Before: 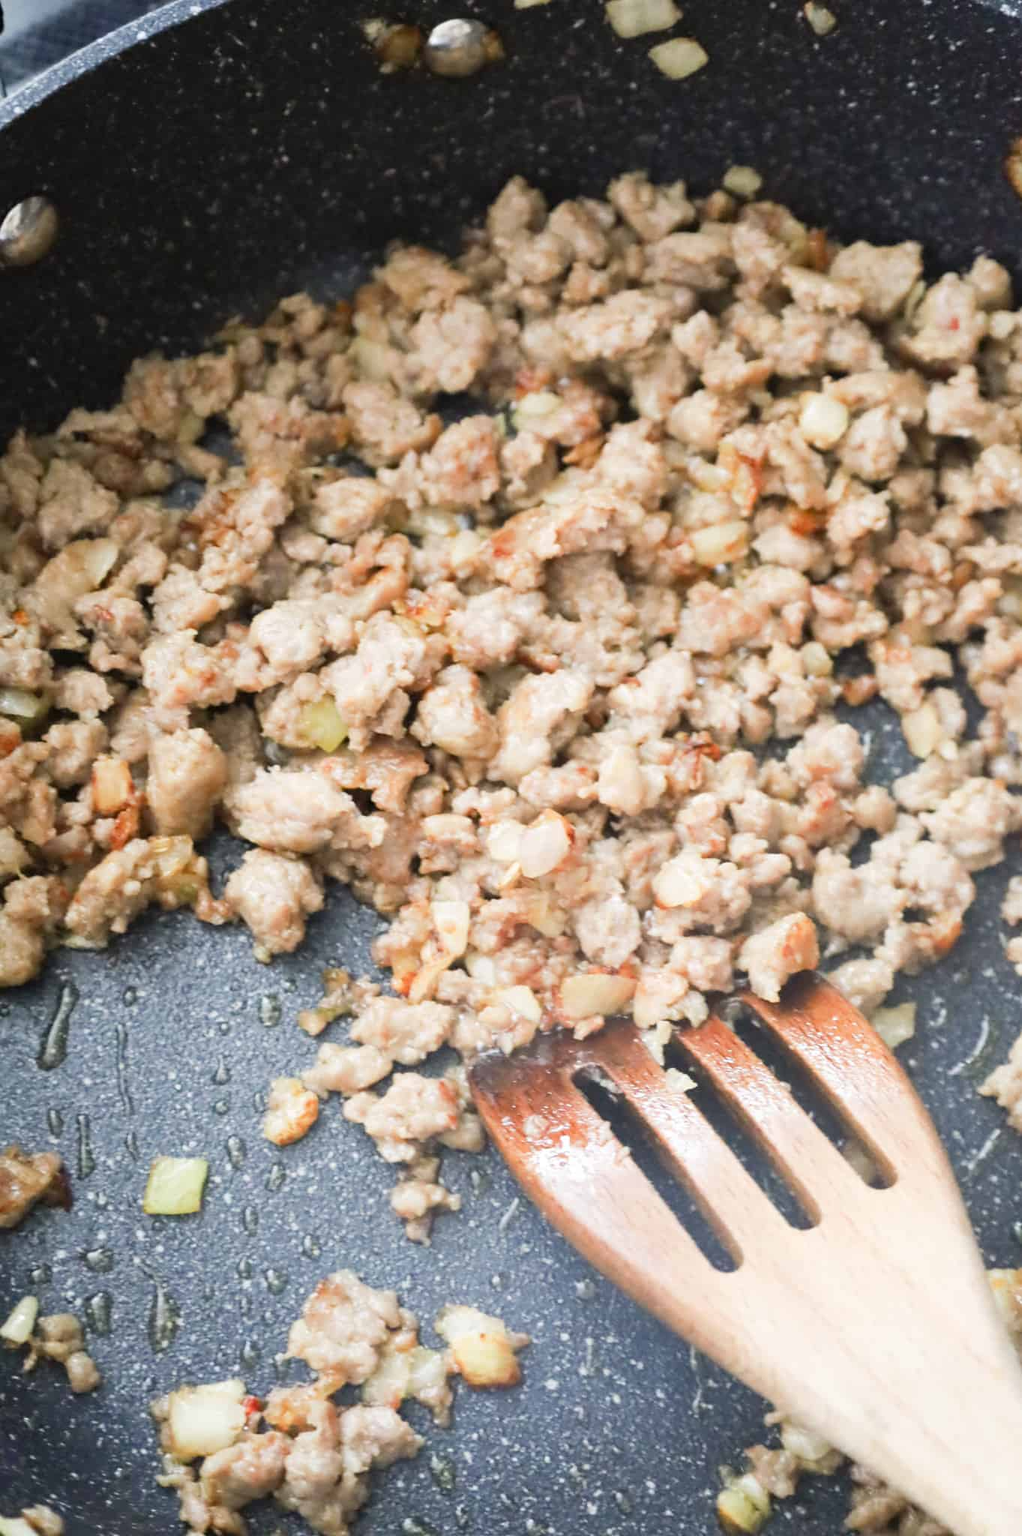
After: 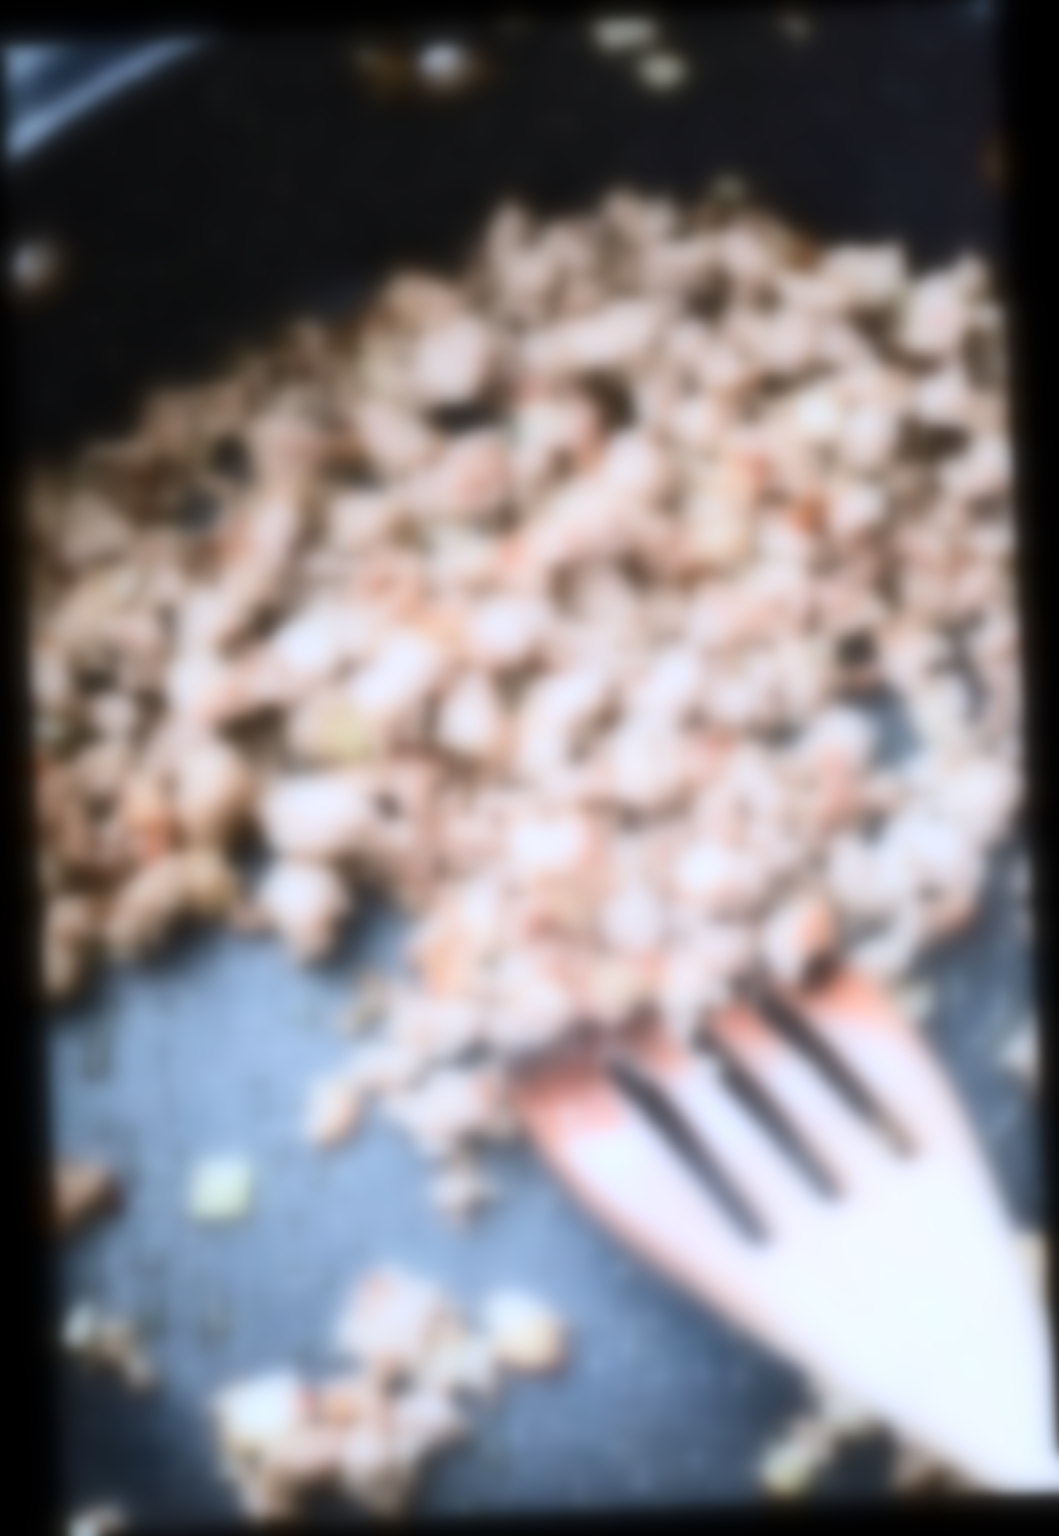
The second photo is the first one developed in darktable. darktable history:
rotate and perspective: rotation -2.56°, automatic cropping off
lowpass: radius 16, unbound 0
color correction: highlights a* -2.24, highlights b* -18.1
contrast brightness saturation: contrast 0.28
